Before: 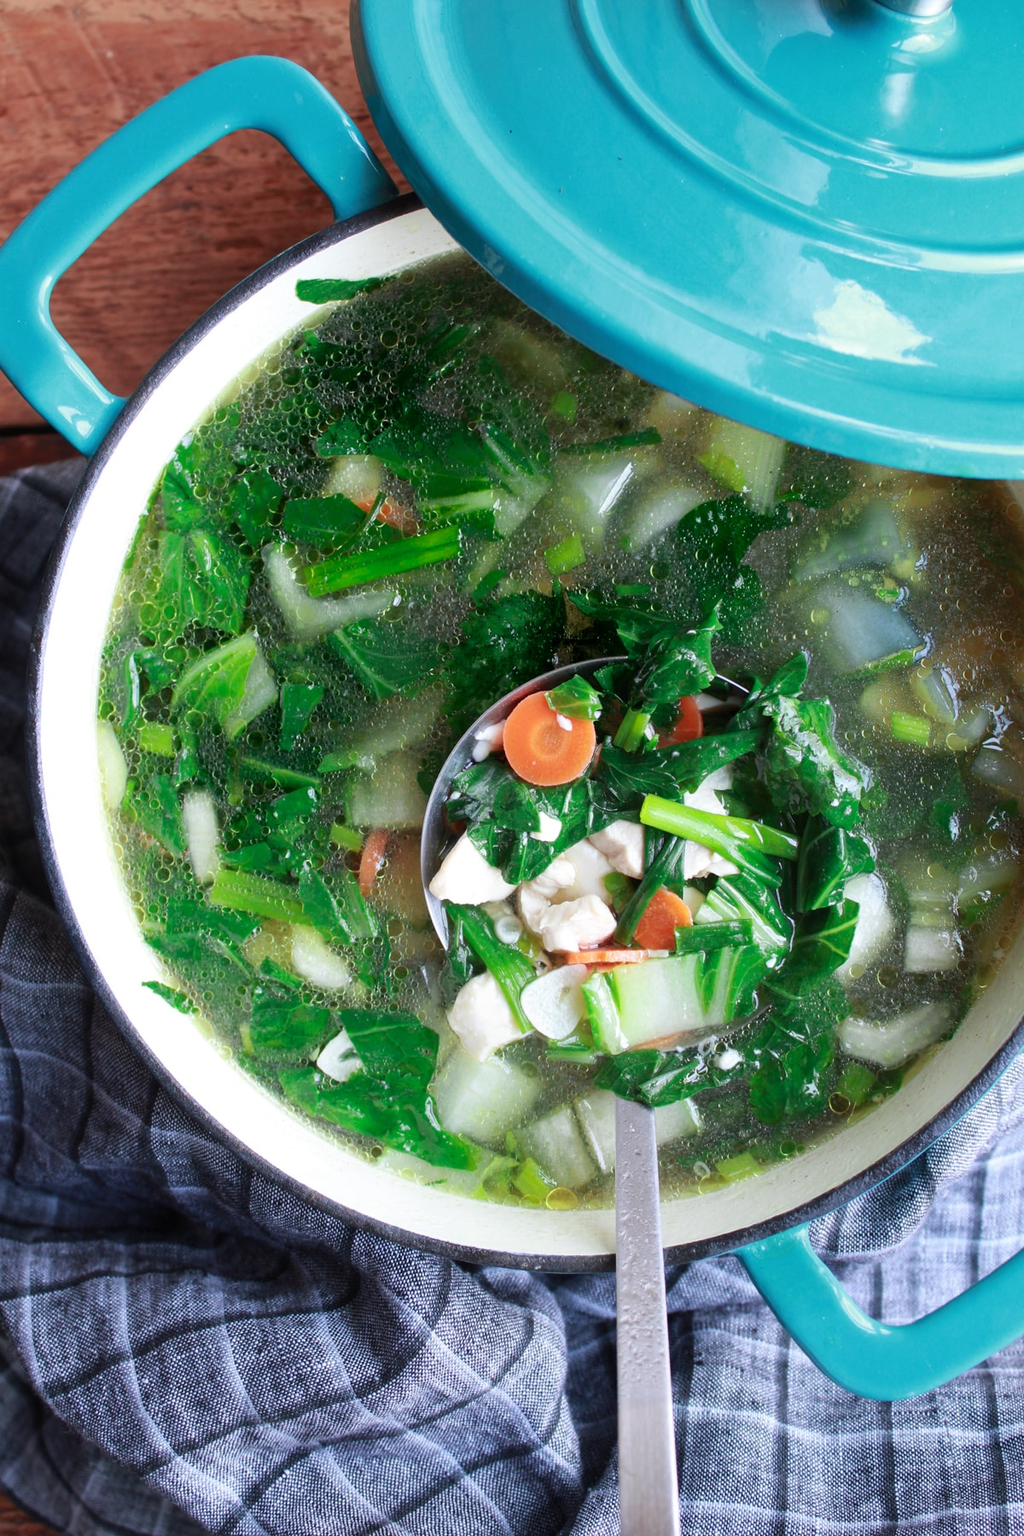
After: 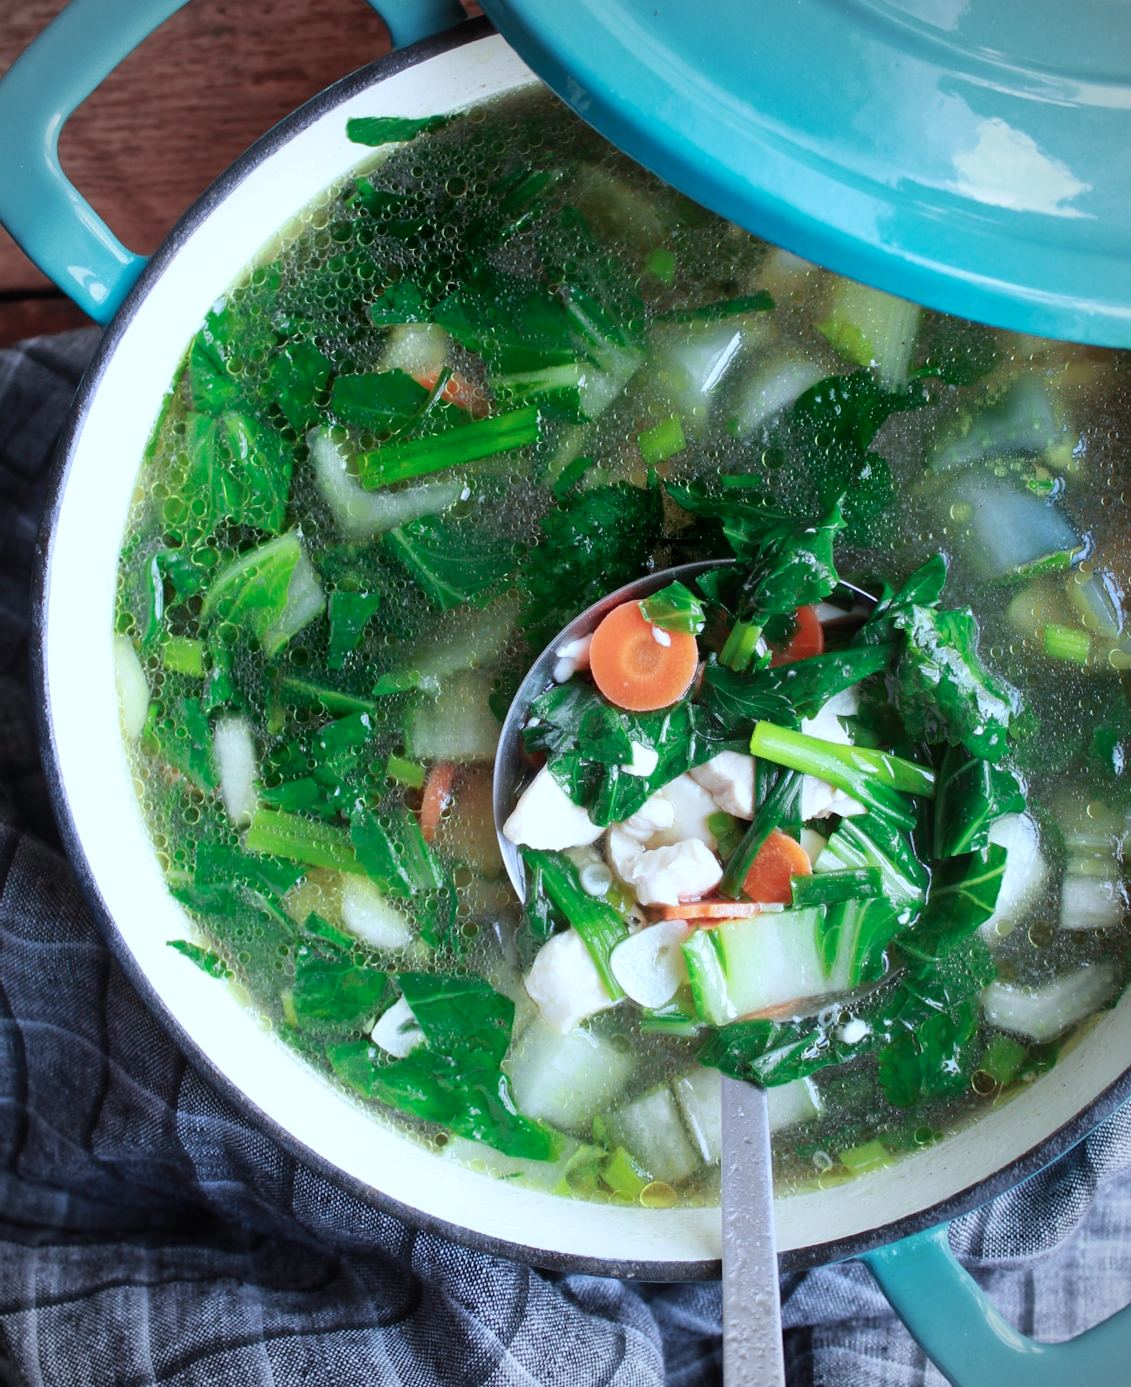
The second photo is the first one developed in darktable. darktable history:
color correction: highlights a* -4.18, highlights b* -10.81
crop and rotate: angle 0.03°, top 11.643%, right 5.651%, bottom 11.189%
vignetting: on, module defaults
